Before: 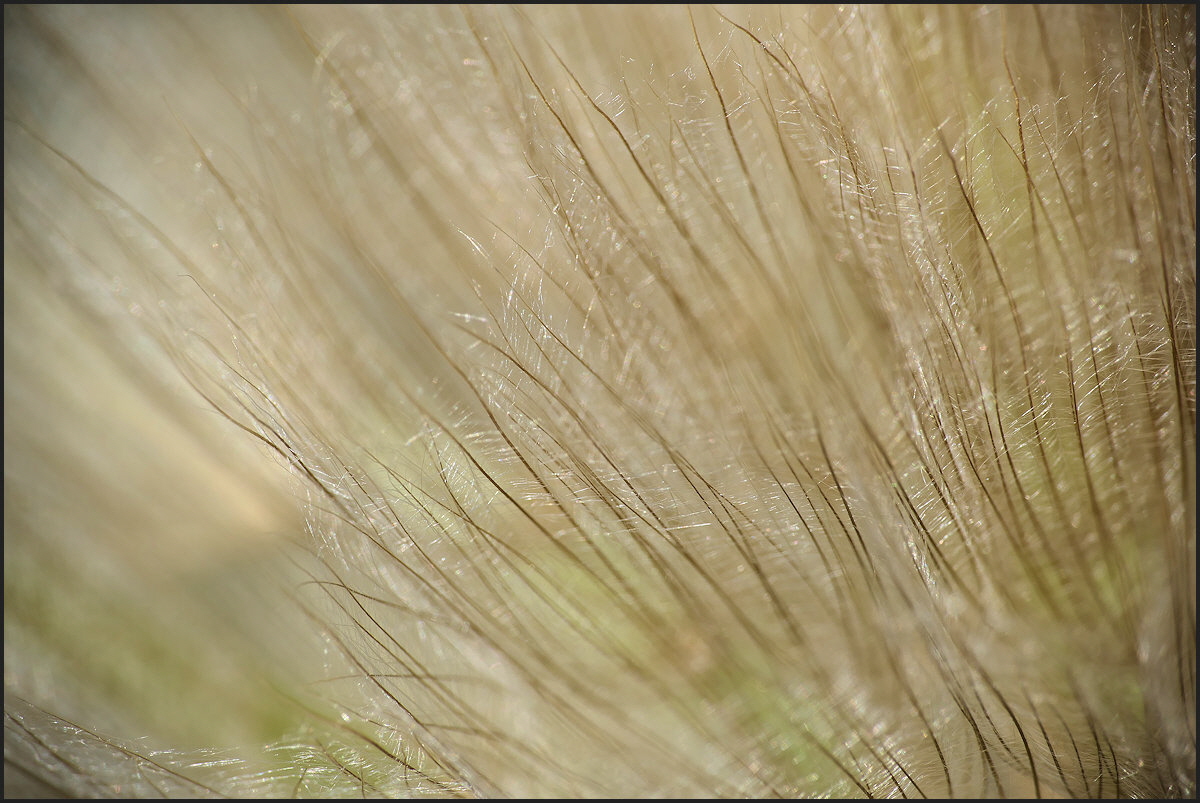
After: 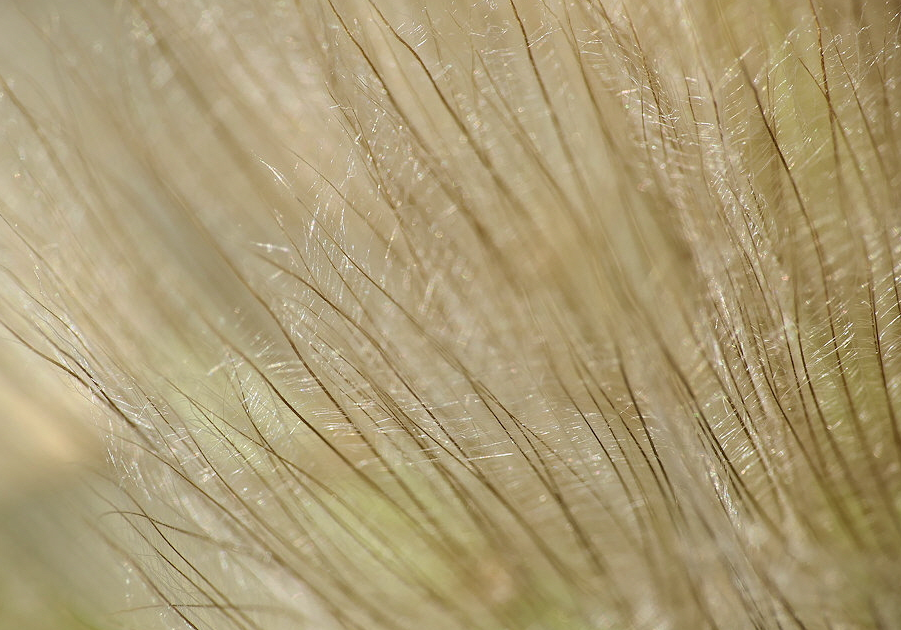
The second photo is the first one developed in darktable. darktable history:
exposure: black level correction 0.001, compensate exposure bias true, compensate highlight preservation false
crop: left 16.567%, top 8.78%, right 8.27%, bottom 12.641%
